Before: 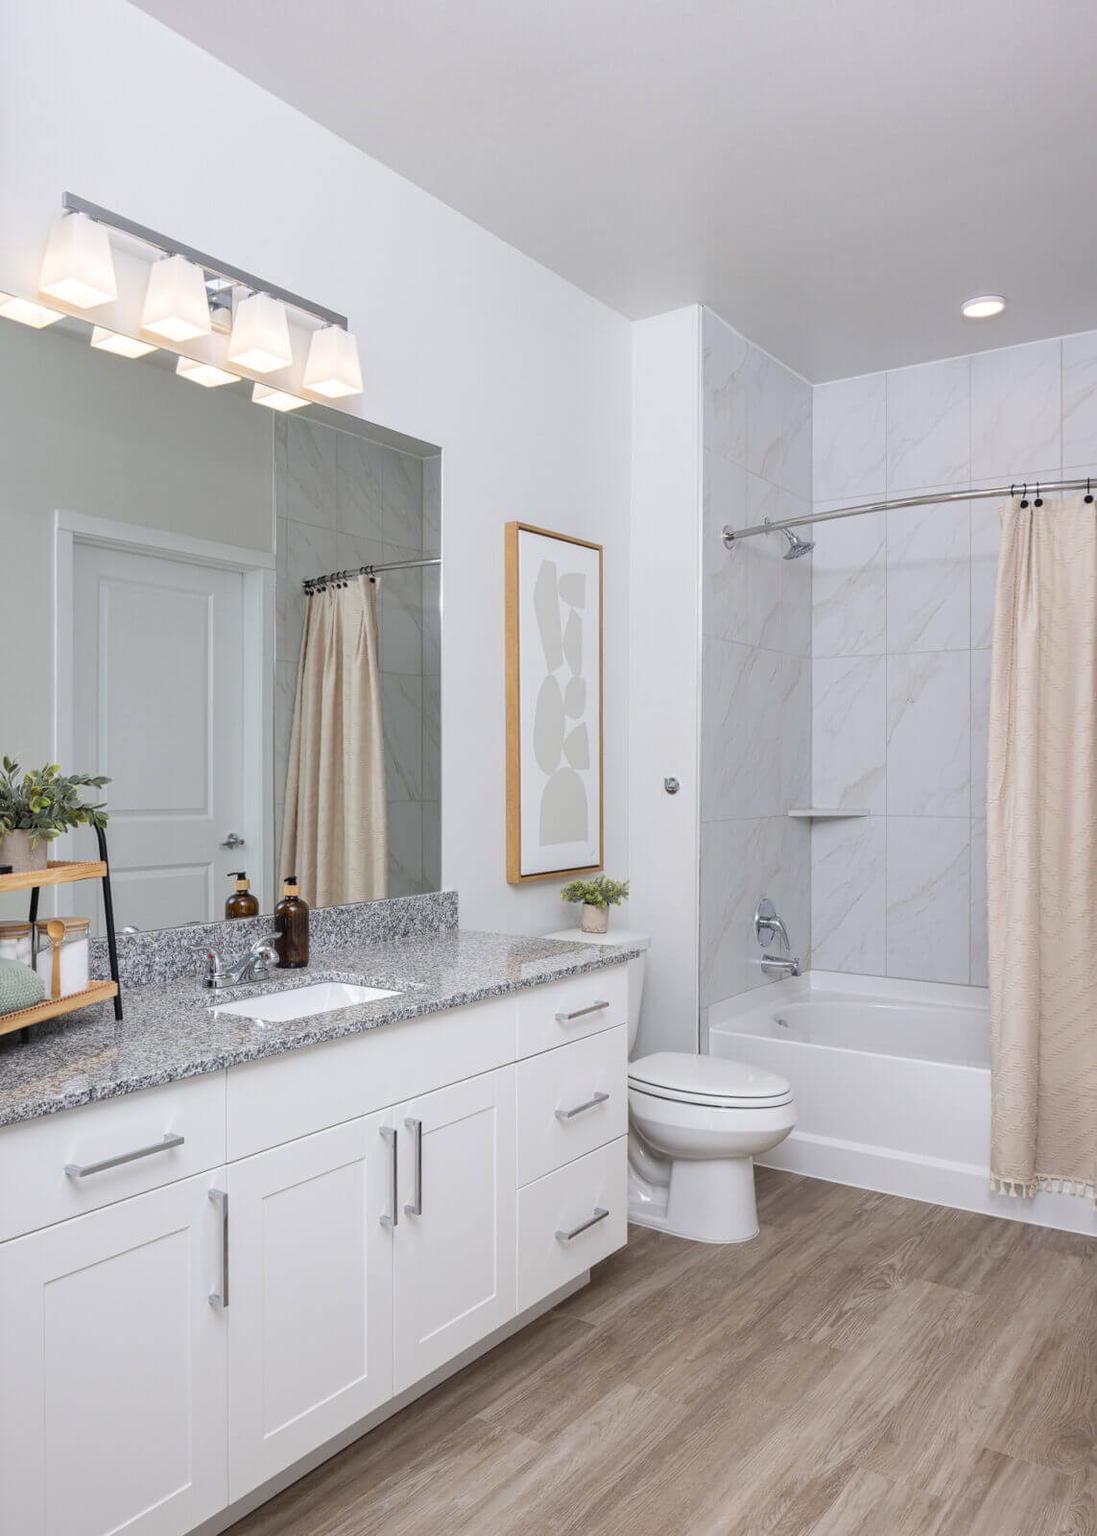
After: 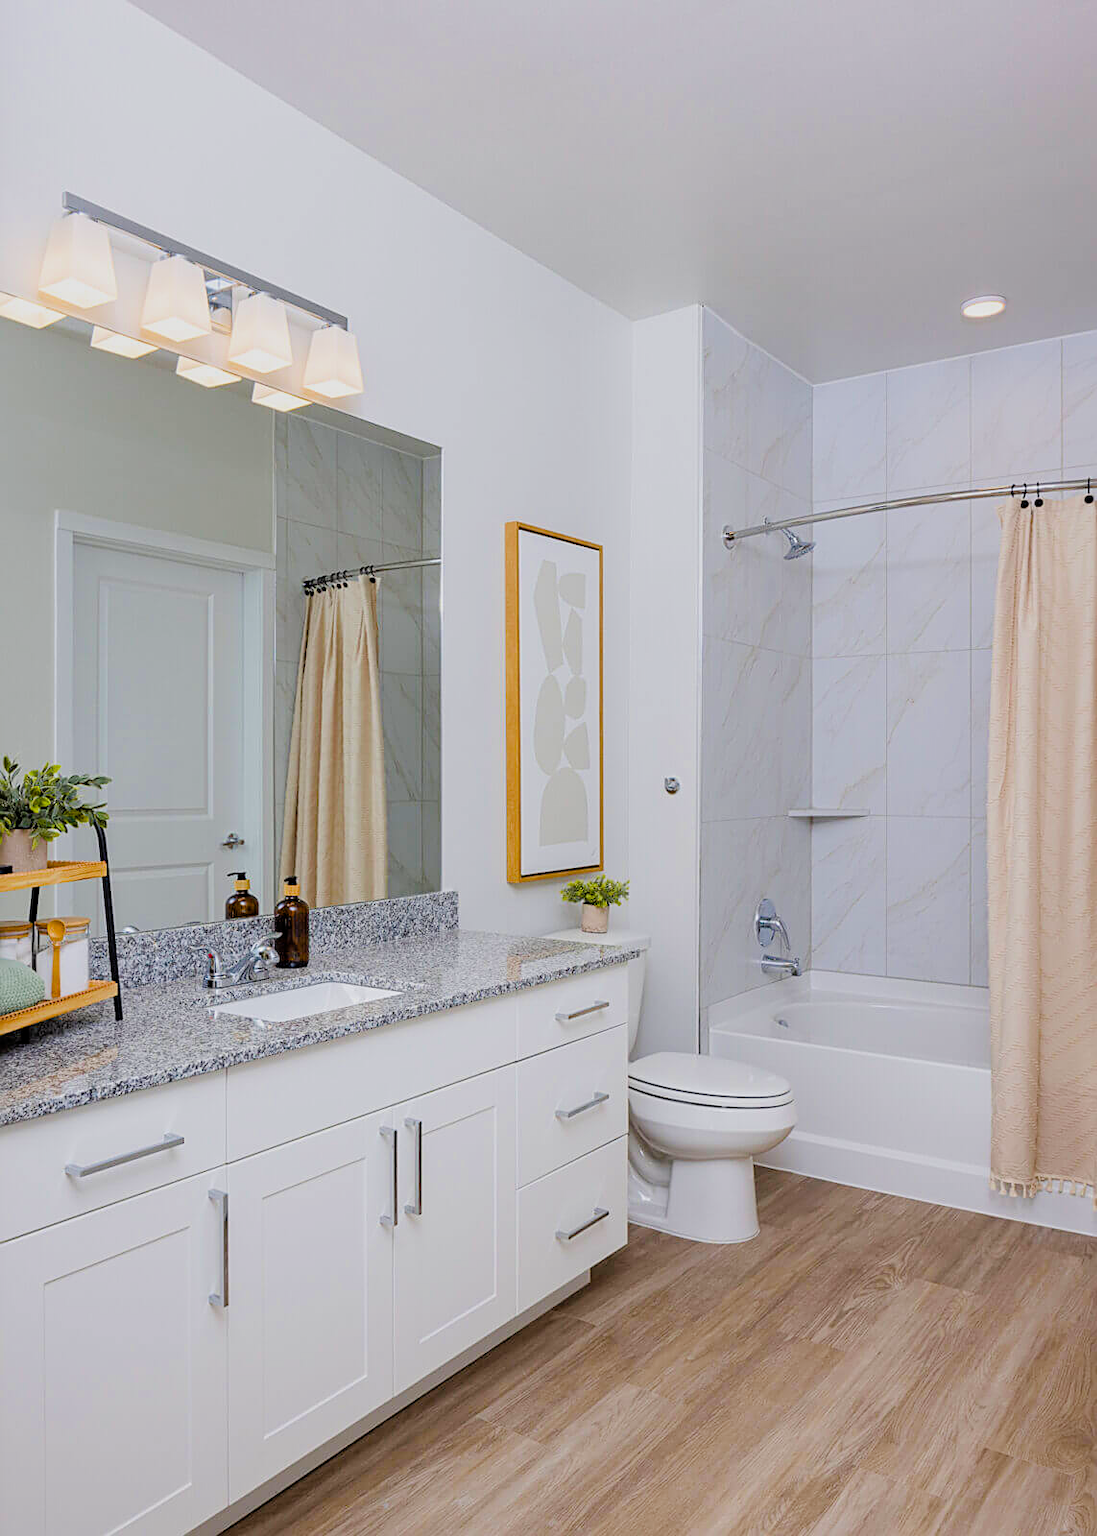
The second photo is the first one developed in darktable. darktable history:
color balance rgb: linear chroma grading › global chroma 33.526%, perceptual saturation grading › global saturation 23.562%, perceptual saturation grading › highlights -23.819%, perceptual saturation grading › mid-tones 23.82%, perceptual saturation grading › shadows 40.082%, global vibrance 20%
sharpen: on, module defaults
filmic rgb: black relative exposure -7.75 EV, white relative exposure 4.45 EV, target black luminance 0%, hardness 3.75, latitude 50.68%, contrast 1.074, highlights saturation mix 9.95%, shadows ↔ highlights balance -0.28%, add noise in highlights 0, preserve chrominance max RGB, color science v3 (2019), use custom middle-gray values true, iterations of high-quality reconstruction 10, contrast in highlights soft
